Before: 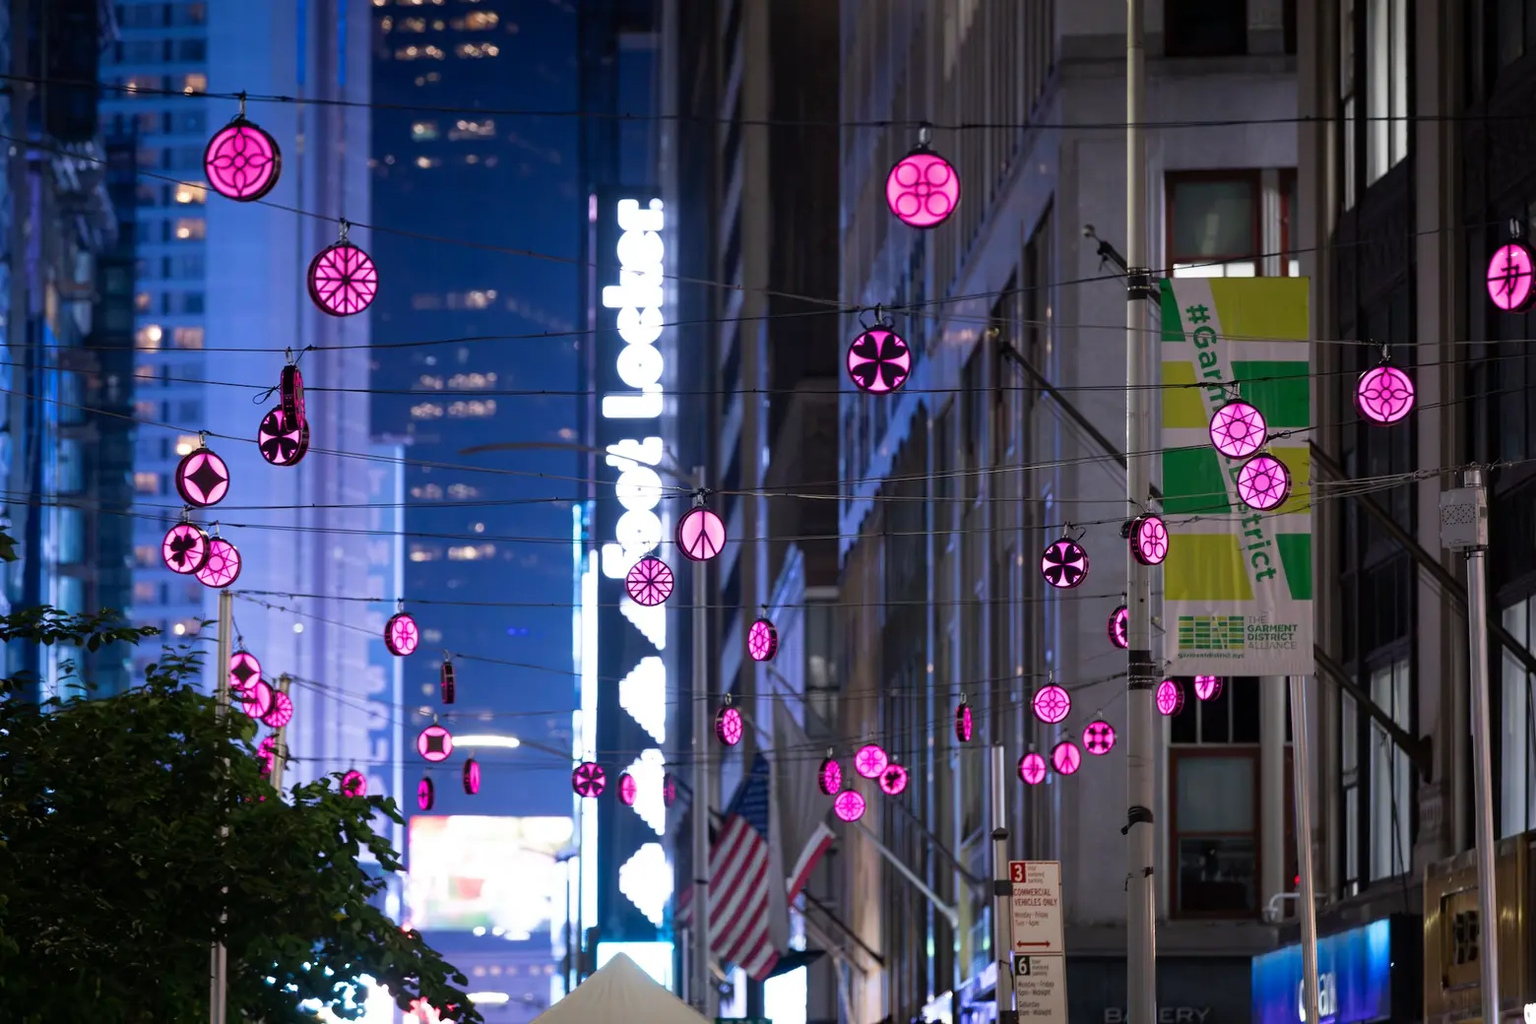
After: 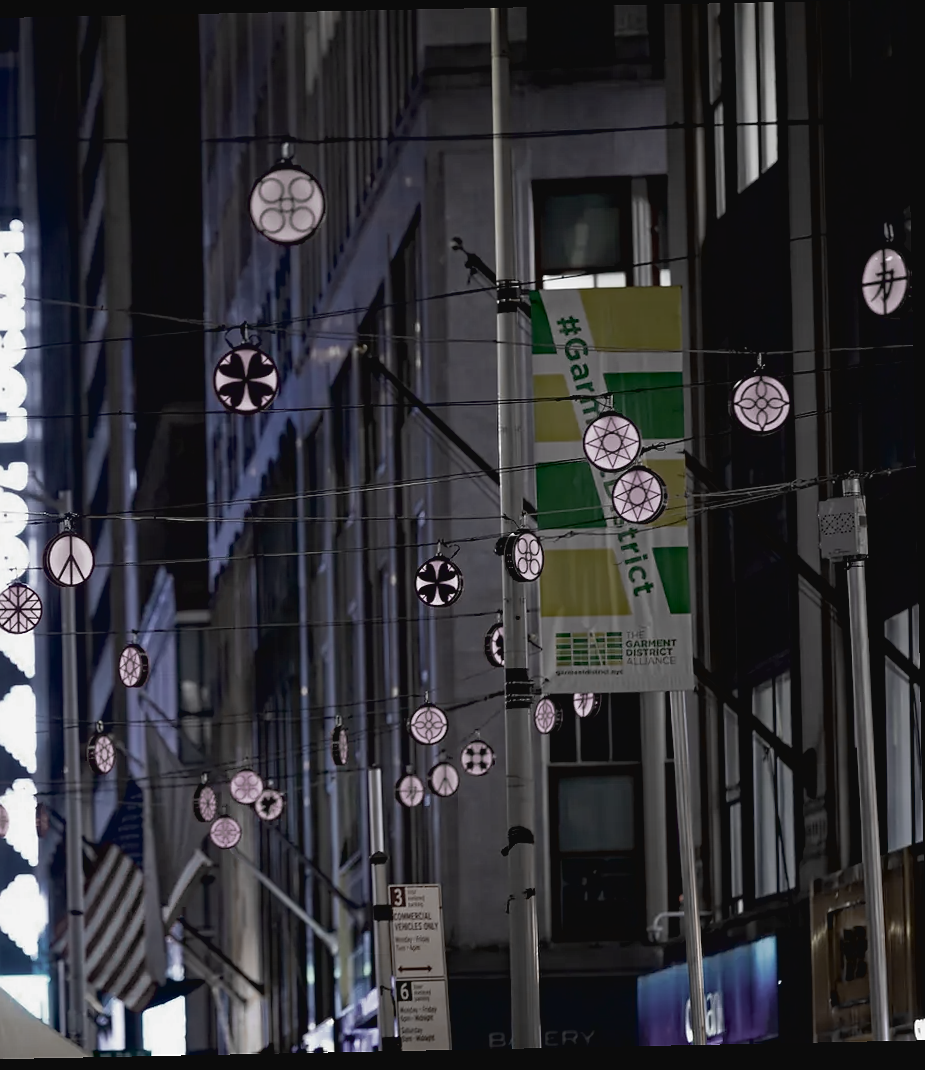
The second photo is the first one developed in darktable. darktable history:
color zones: curves: ch0 [(0, 0.487) (0.241, 0.395) (0.434, 0.373) (0.658, 0.412) (0.838, 0.487)]; ch1 [(0, 0) (0.053, 0.053) (0.211, 0.202) (0.579, 0.259) (0.781, 0.241)]
exposure: black level correction 0.01, exposure 0.014 EV, compensate highlight preservation false
crop: left 41.402%
haze removal: strength 0.29, distance 0.25, compatibility mode true, adaptive false
sharpen: radius 1, threshold 1
rotate and perspective: rotation -1.17°, automatic cropping off
contrast brightness saturation: contrast -0.08, brightness -0.04, saturation -0.11
